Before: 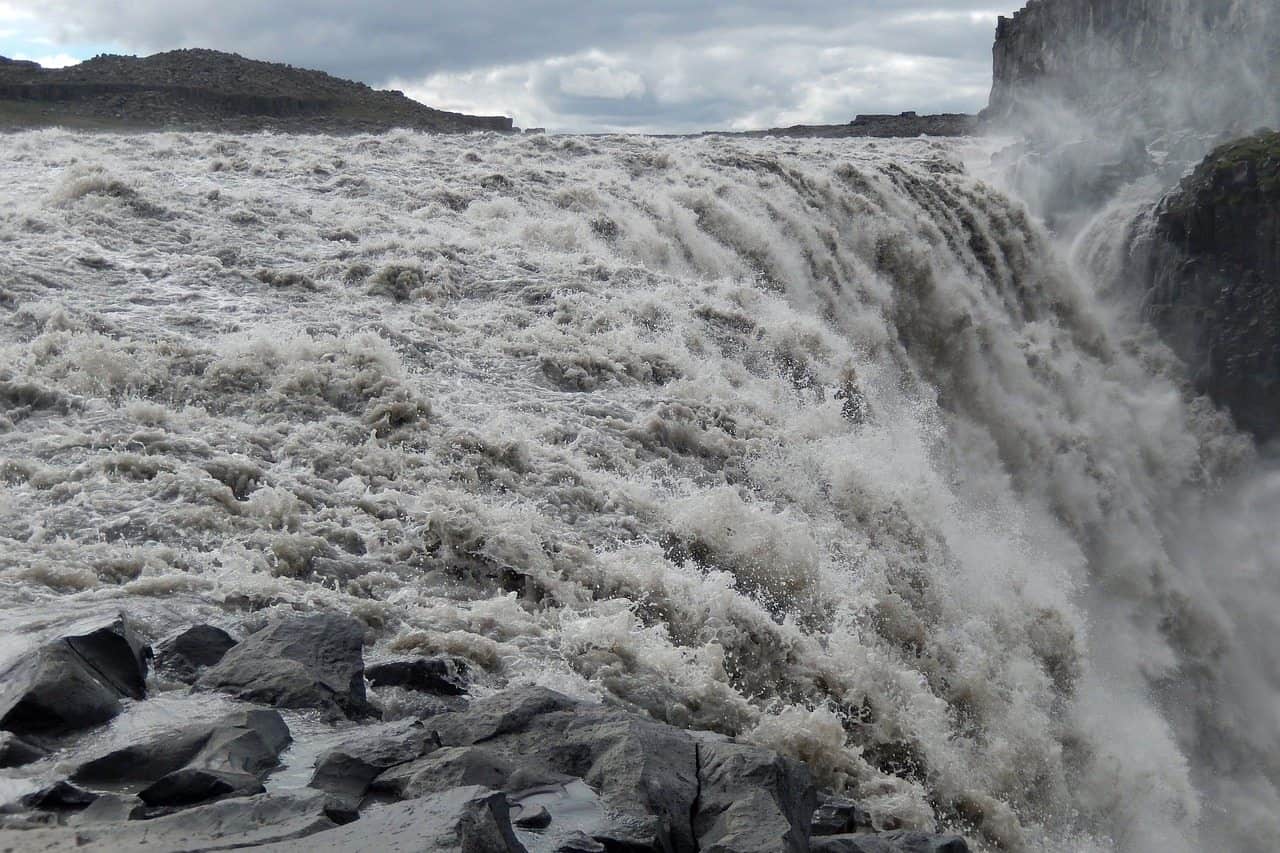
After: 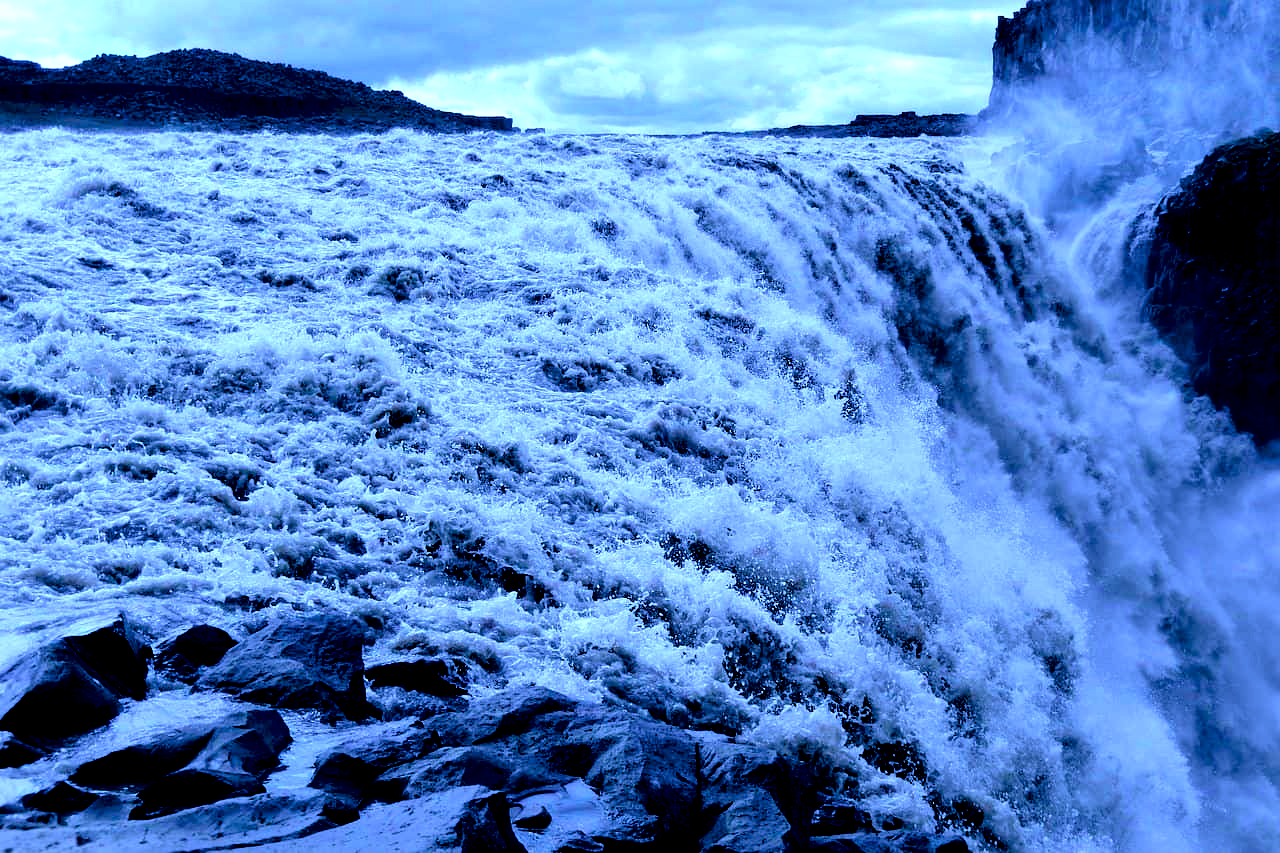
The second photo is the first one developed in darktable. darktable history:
color balance rgb: linear chroma grading › global chroma 15%, perceptual saturation grading › global saturation 30%
exposure: black level correction 0.047, exposure 0.013 EV, compensate highlight preservation false
color zones: curves: ch0 [(0, 0.5) (0.125, 0.4) (0.25, 0.5) (0.375, 0.4) (0.5, 0.4) (0.625, 0.6) (0.75, 0.6) (0.875, 0.5)]; ch1 [(0, 0.35) (0.125, 0.45) (0.25, 0.35) (0.375, 0.35) (0.5, 0.35) (0.625, 0.35) (0.75, 0.45) (0.875, 0.35)]; ch2 [(0, 0.6) (0.125, 0.5) (0.25, 0.5) (0.375, 0.6) (0.5, 0.6) (0.625, 0.5) (0.75, 0.5) (0.875, 0.5)]
white balance: red 0.766, blue 1.537
